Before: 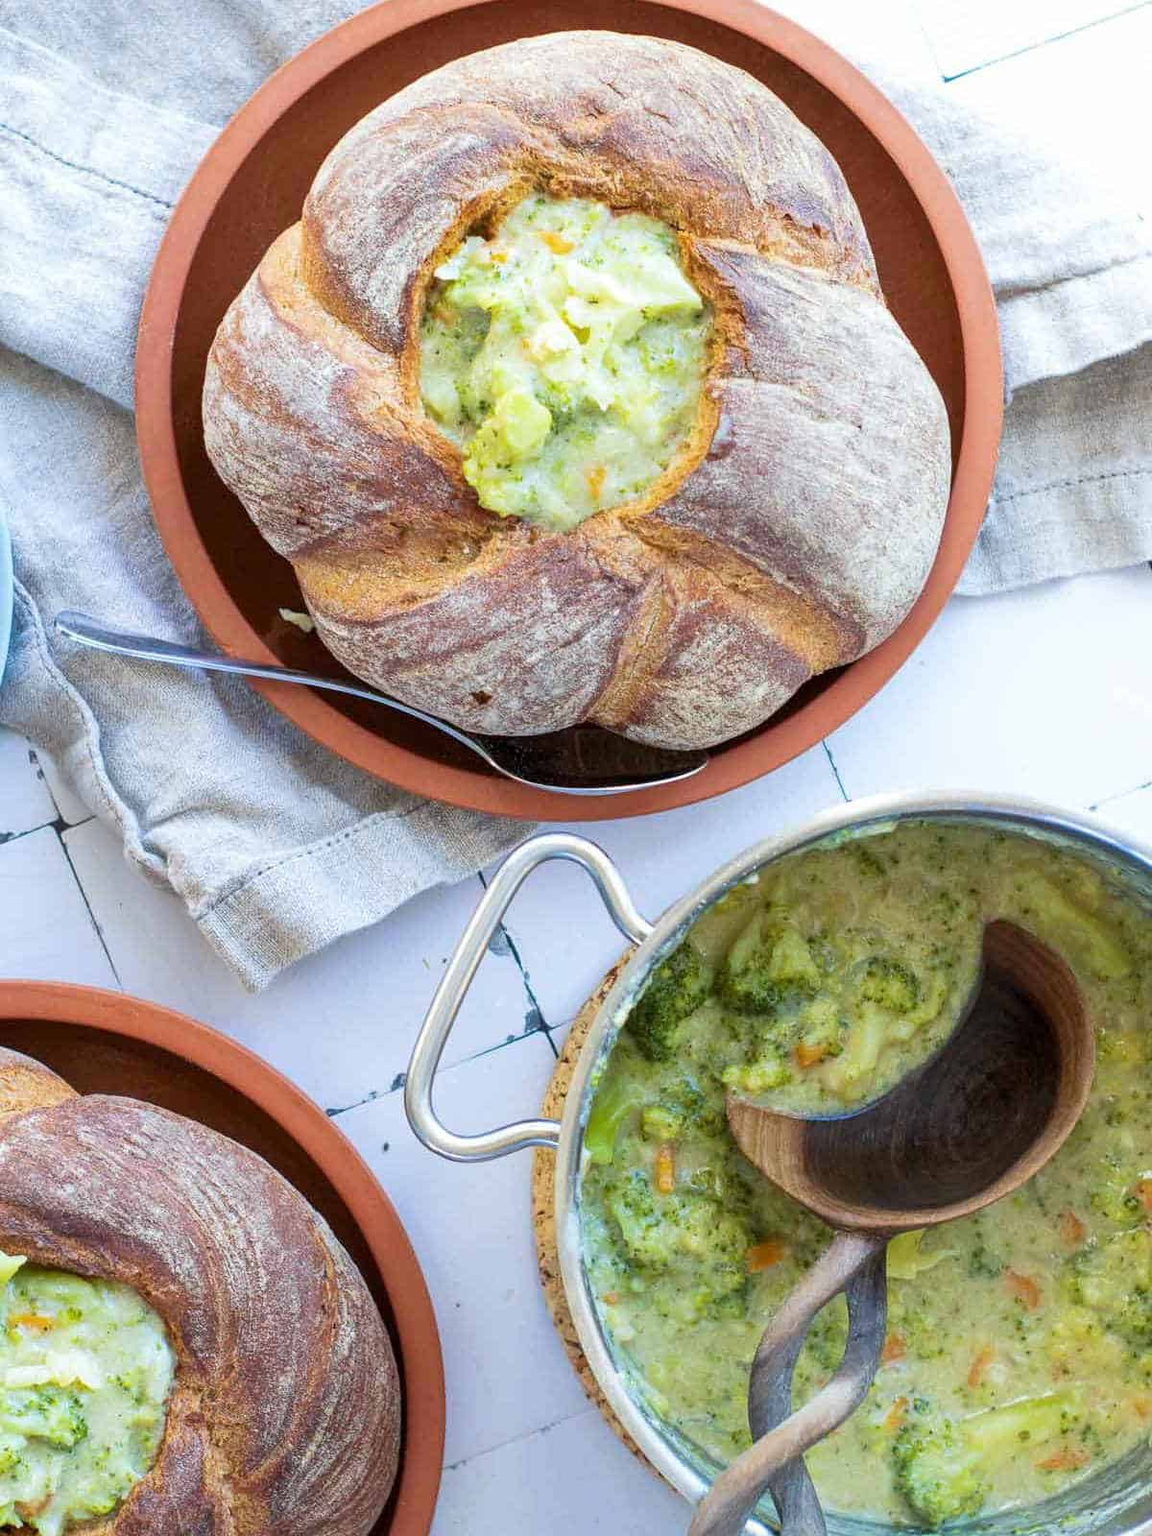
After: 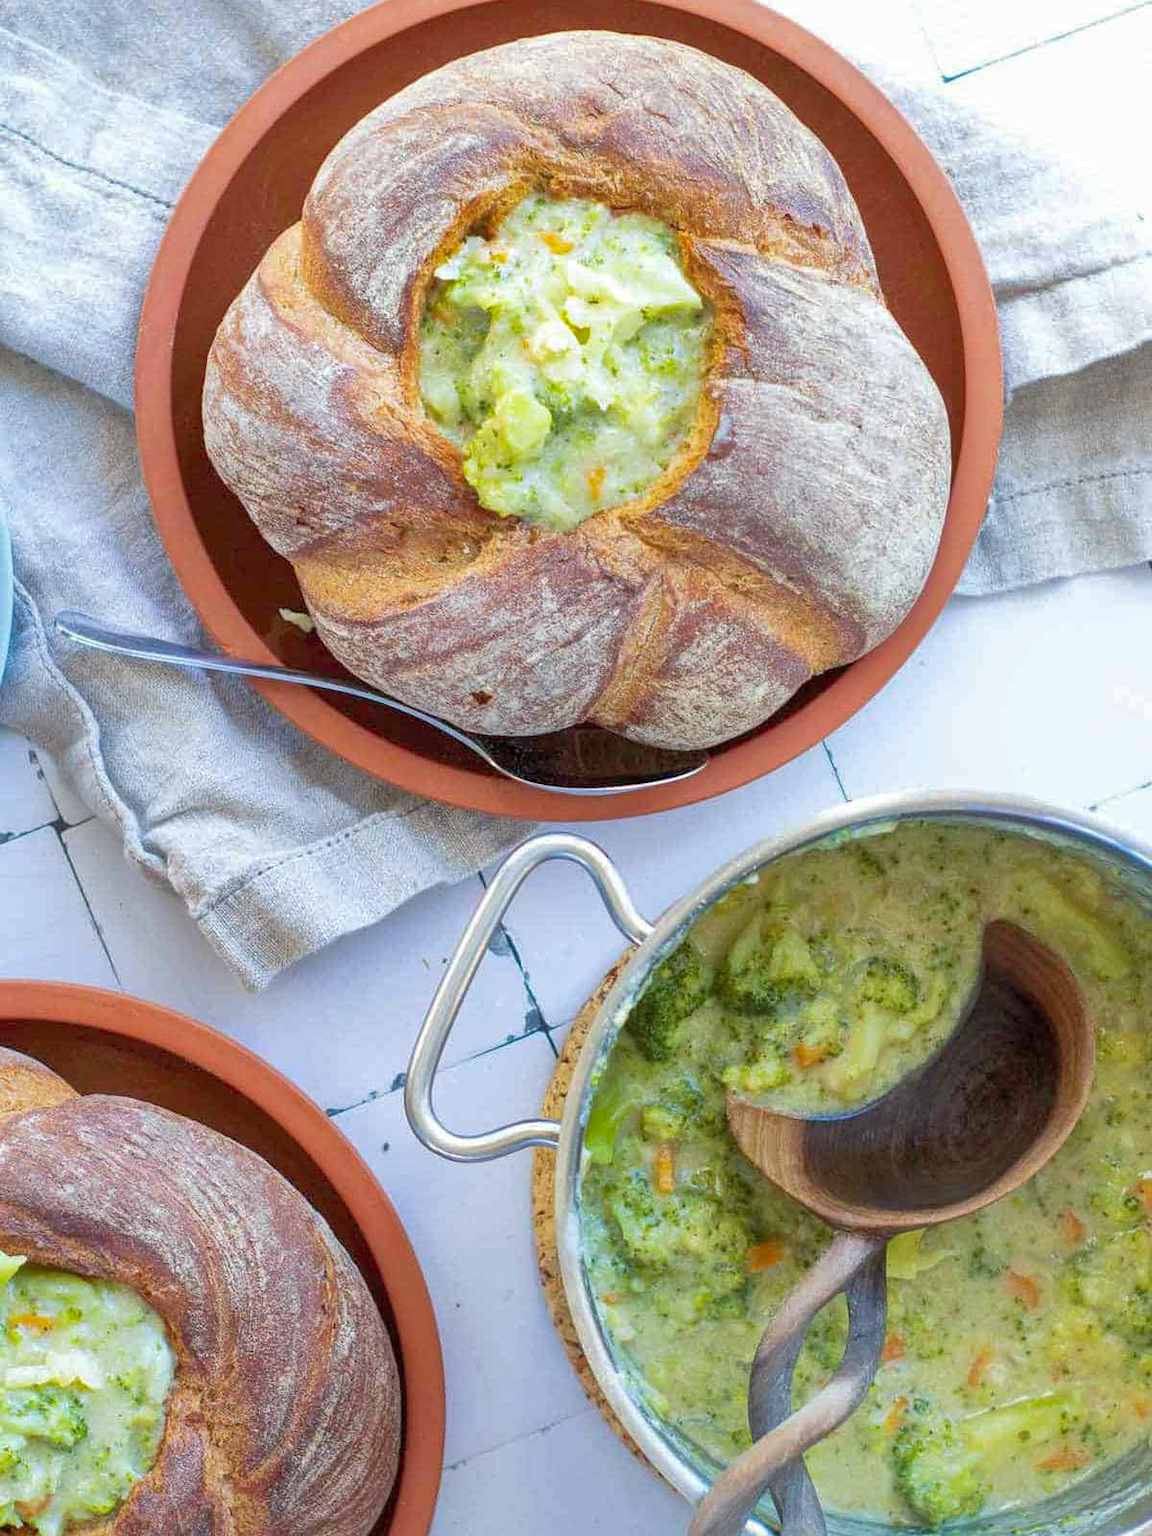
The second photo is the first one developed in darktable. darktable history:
shadows and highlights: on, module defaults
levels: levels [0, 0.478, 1]
